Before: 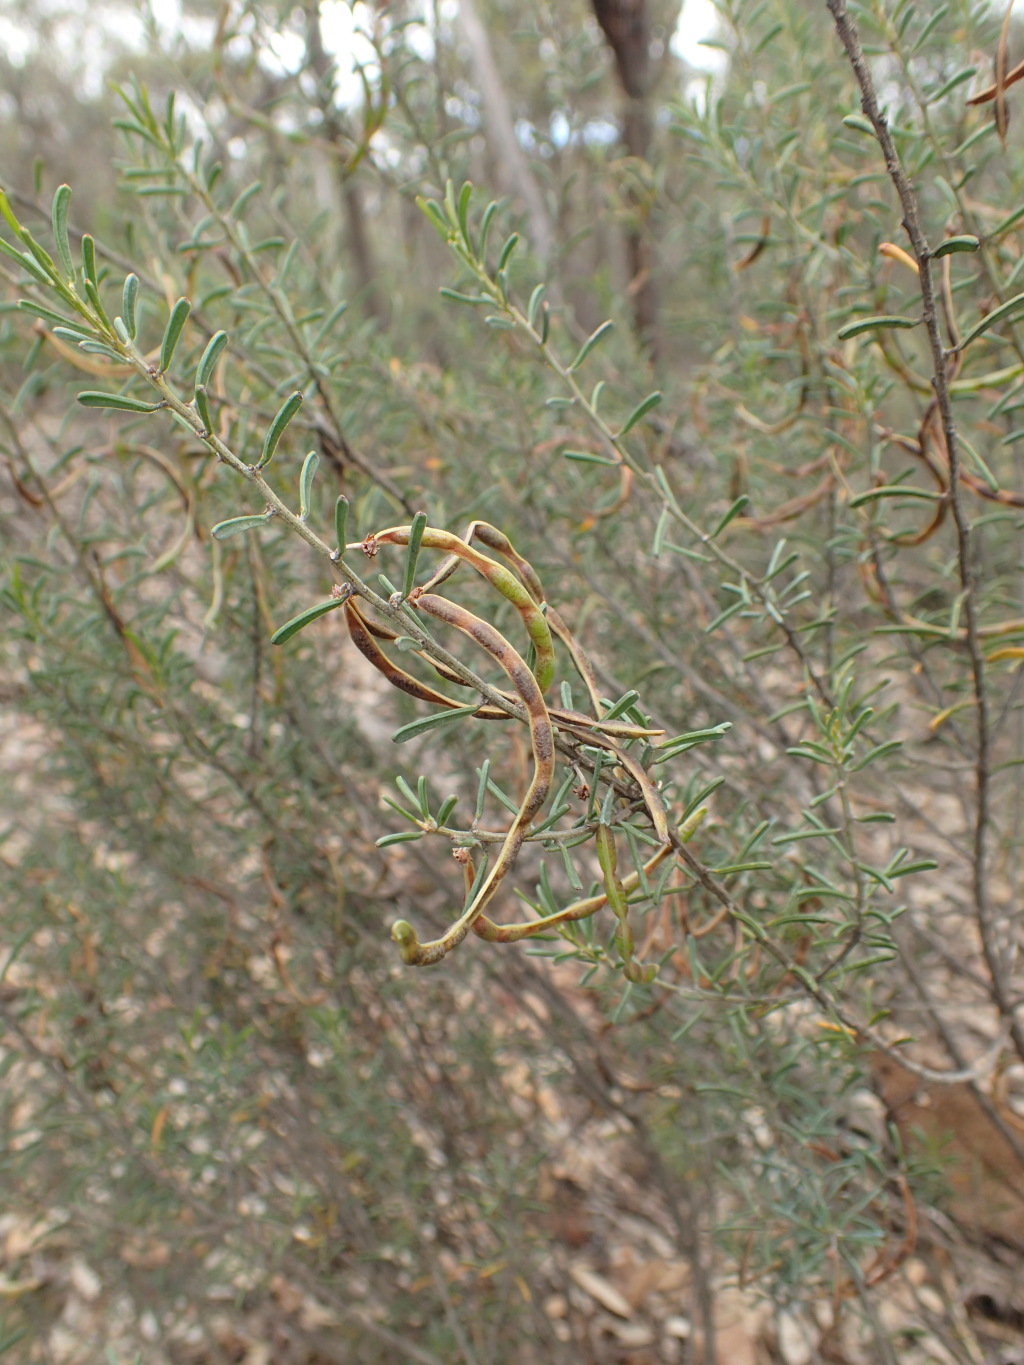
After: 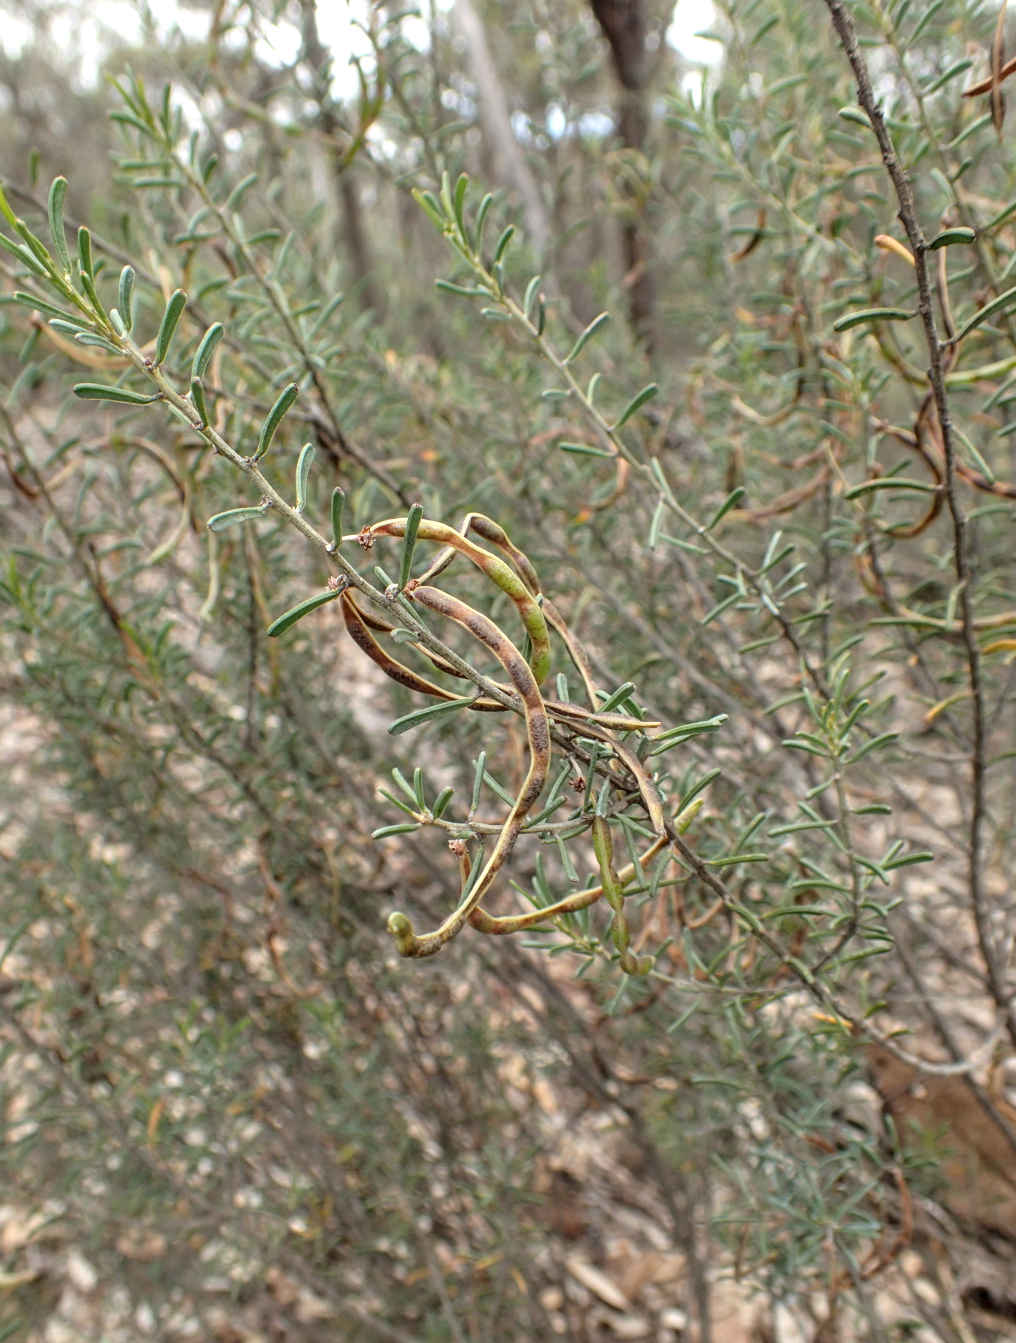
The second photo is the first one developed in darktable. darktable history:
local contrast: detail 142%
crop: left 0.461%, top 0.657%, right 0.238%, bottom 0.922%
